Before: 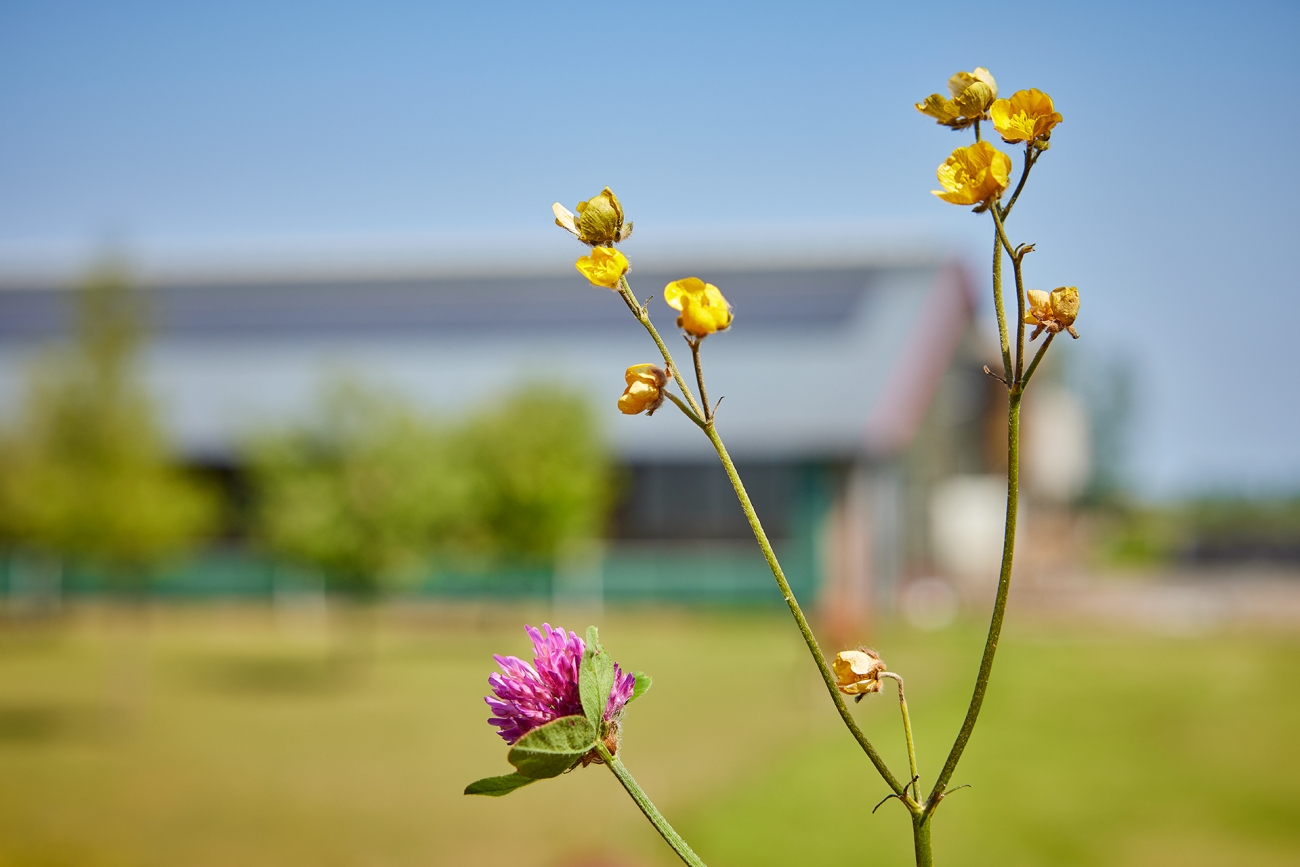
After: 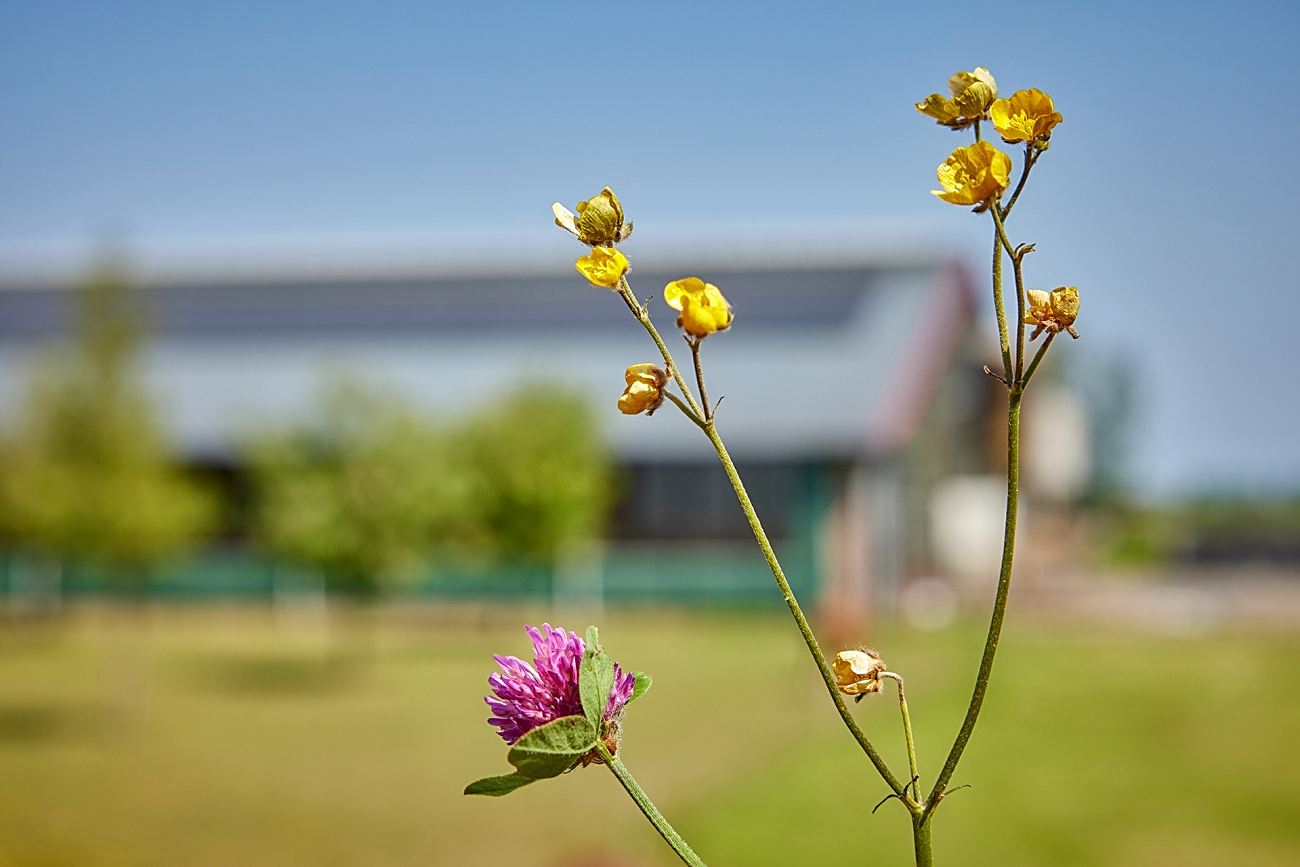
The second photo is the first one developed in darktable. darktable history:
contrast brightness saturation: saturation -0.05
shadows and highlights: on, module defaults
local contrast: on, module defaults
sharpen: on, module defaults
